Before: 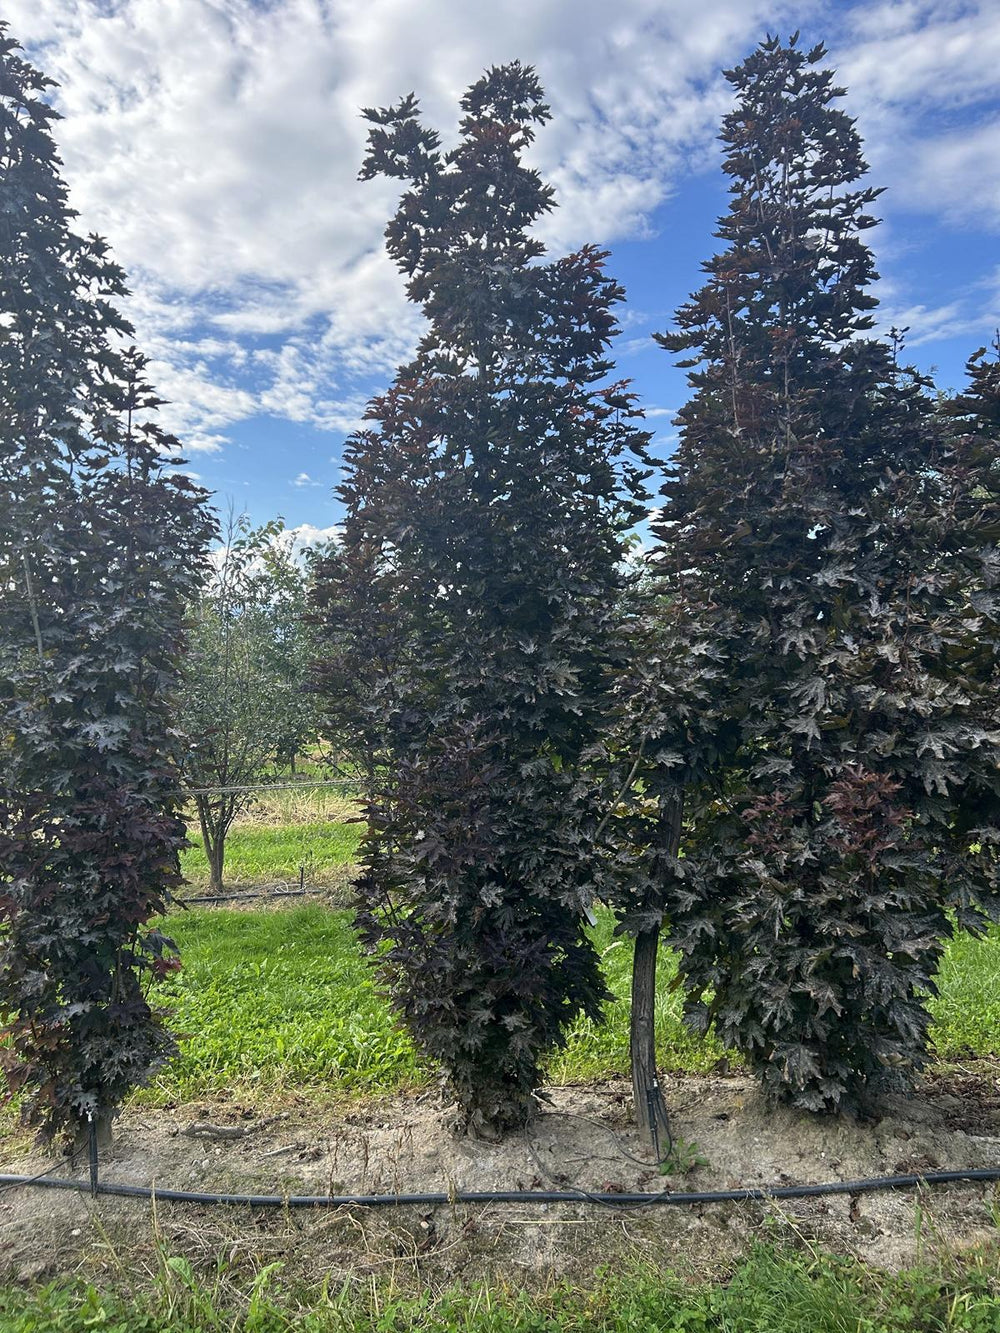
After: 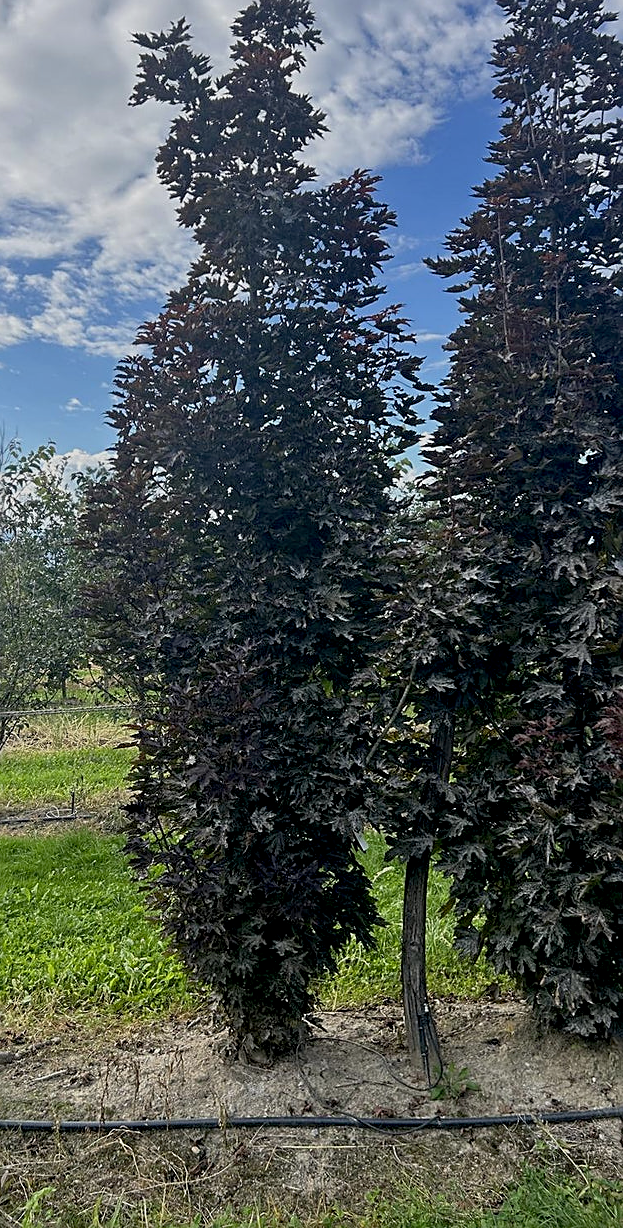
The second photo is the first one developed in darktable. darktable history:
crop and rotate: left 22.918%, top 5.629%, right 14.711%, bottom 2.247%
exposure: black level correction 0.011, exposure -0.478 EV, compensate highlight preservation false
sharpen: on, module defaults
